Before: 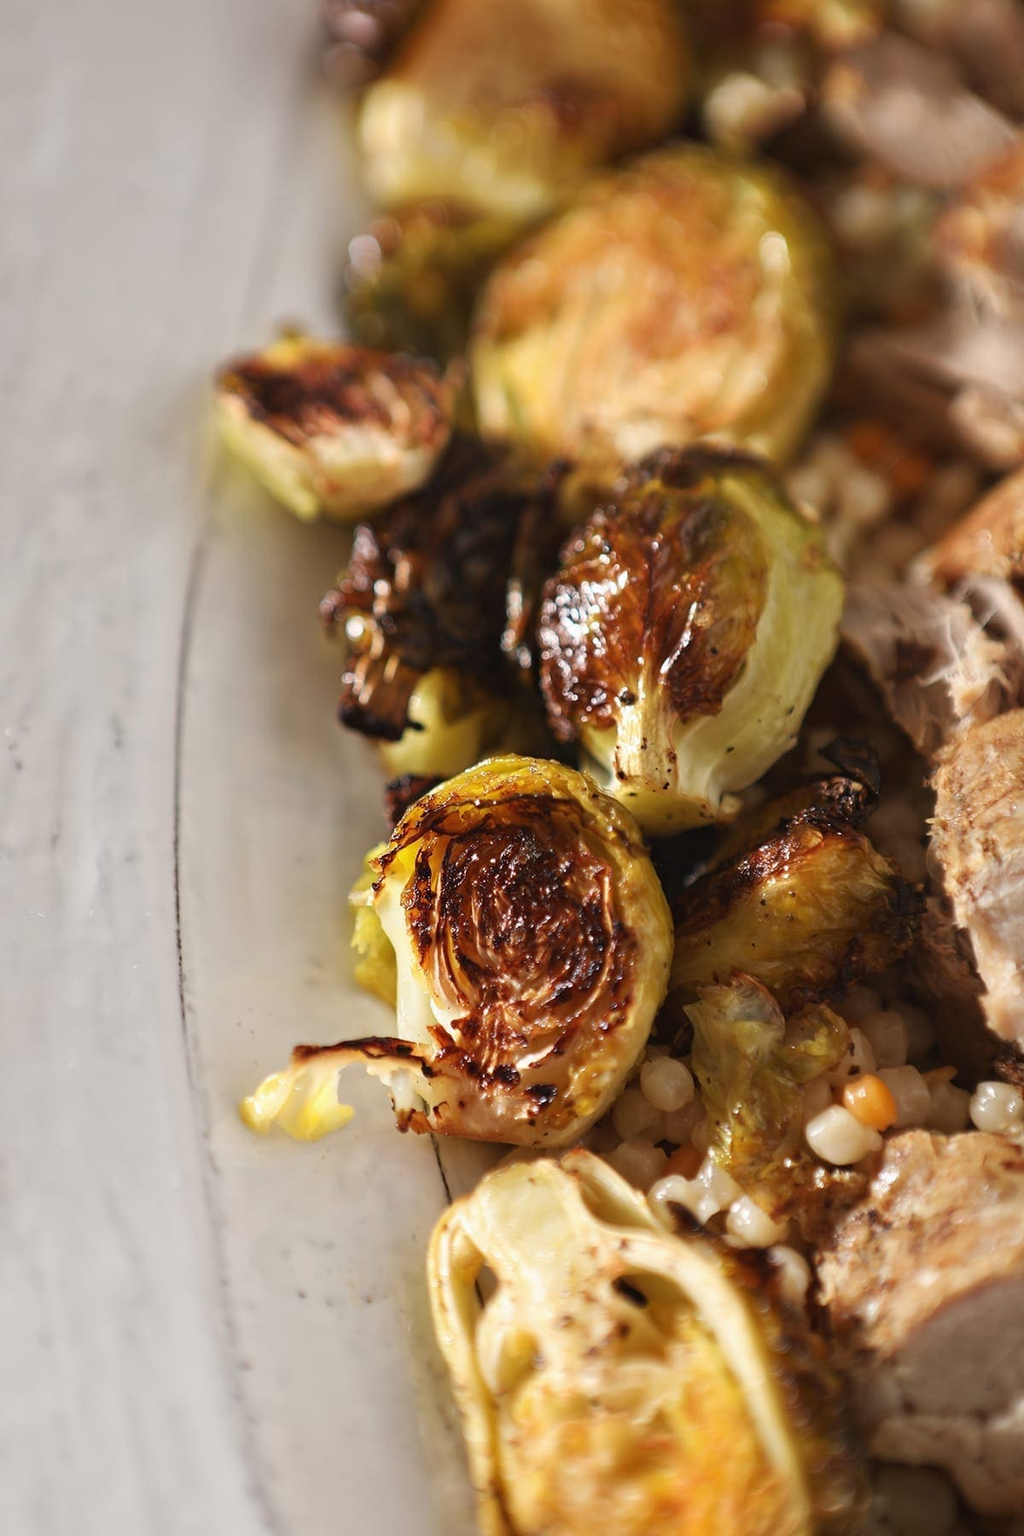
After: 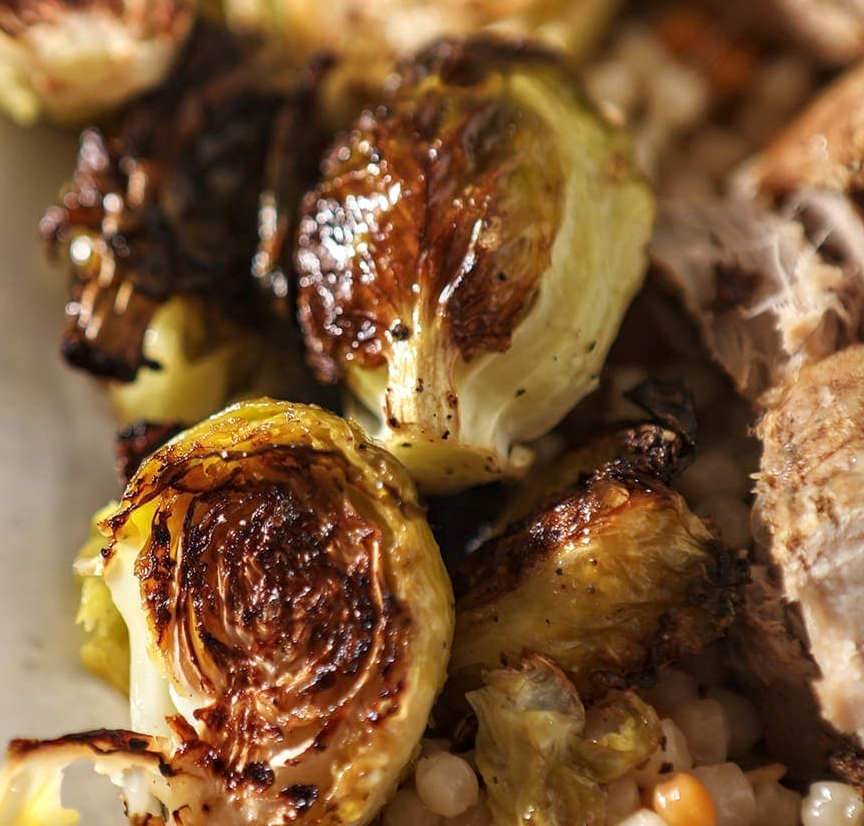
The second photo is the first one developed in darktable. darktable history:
local contrast: on, module defaults
crop and rotate: left 27.938%, top 27.046%, bottom 27.046%
